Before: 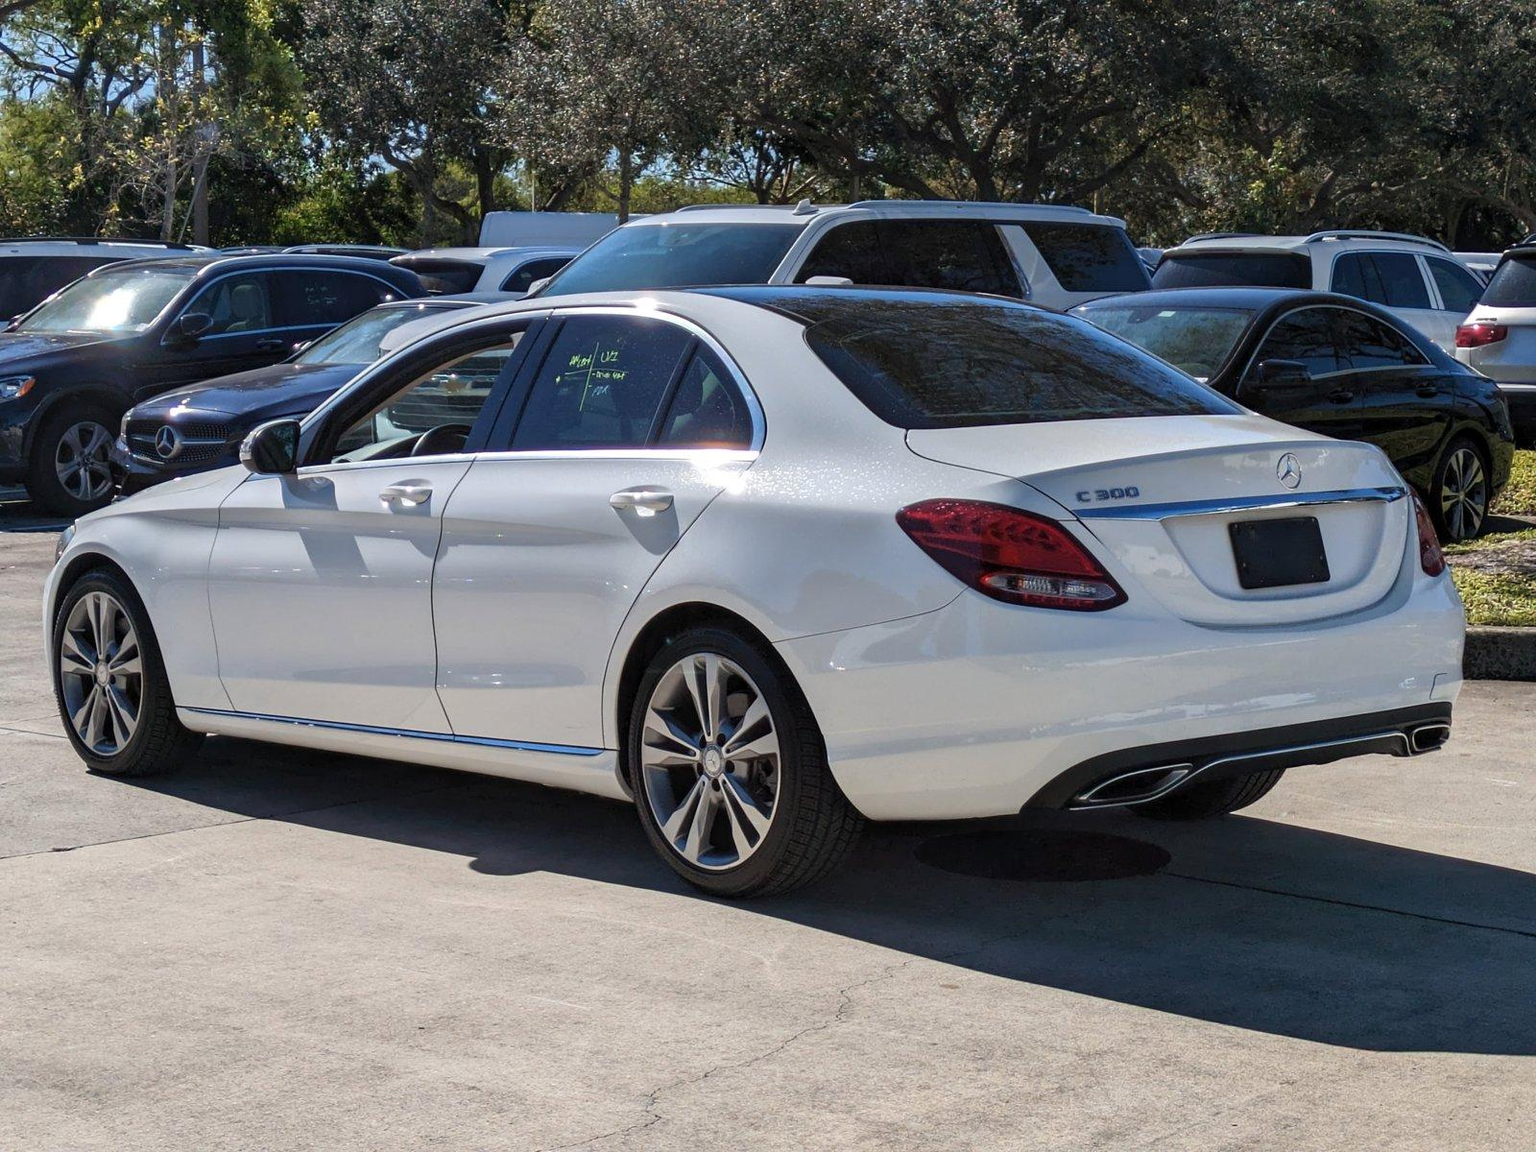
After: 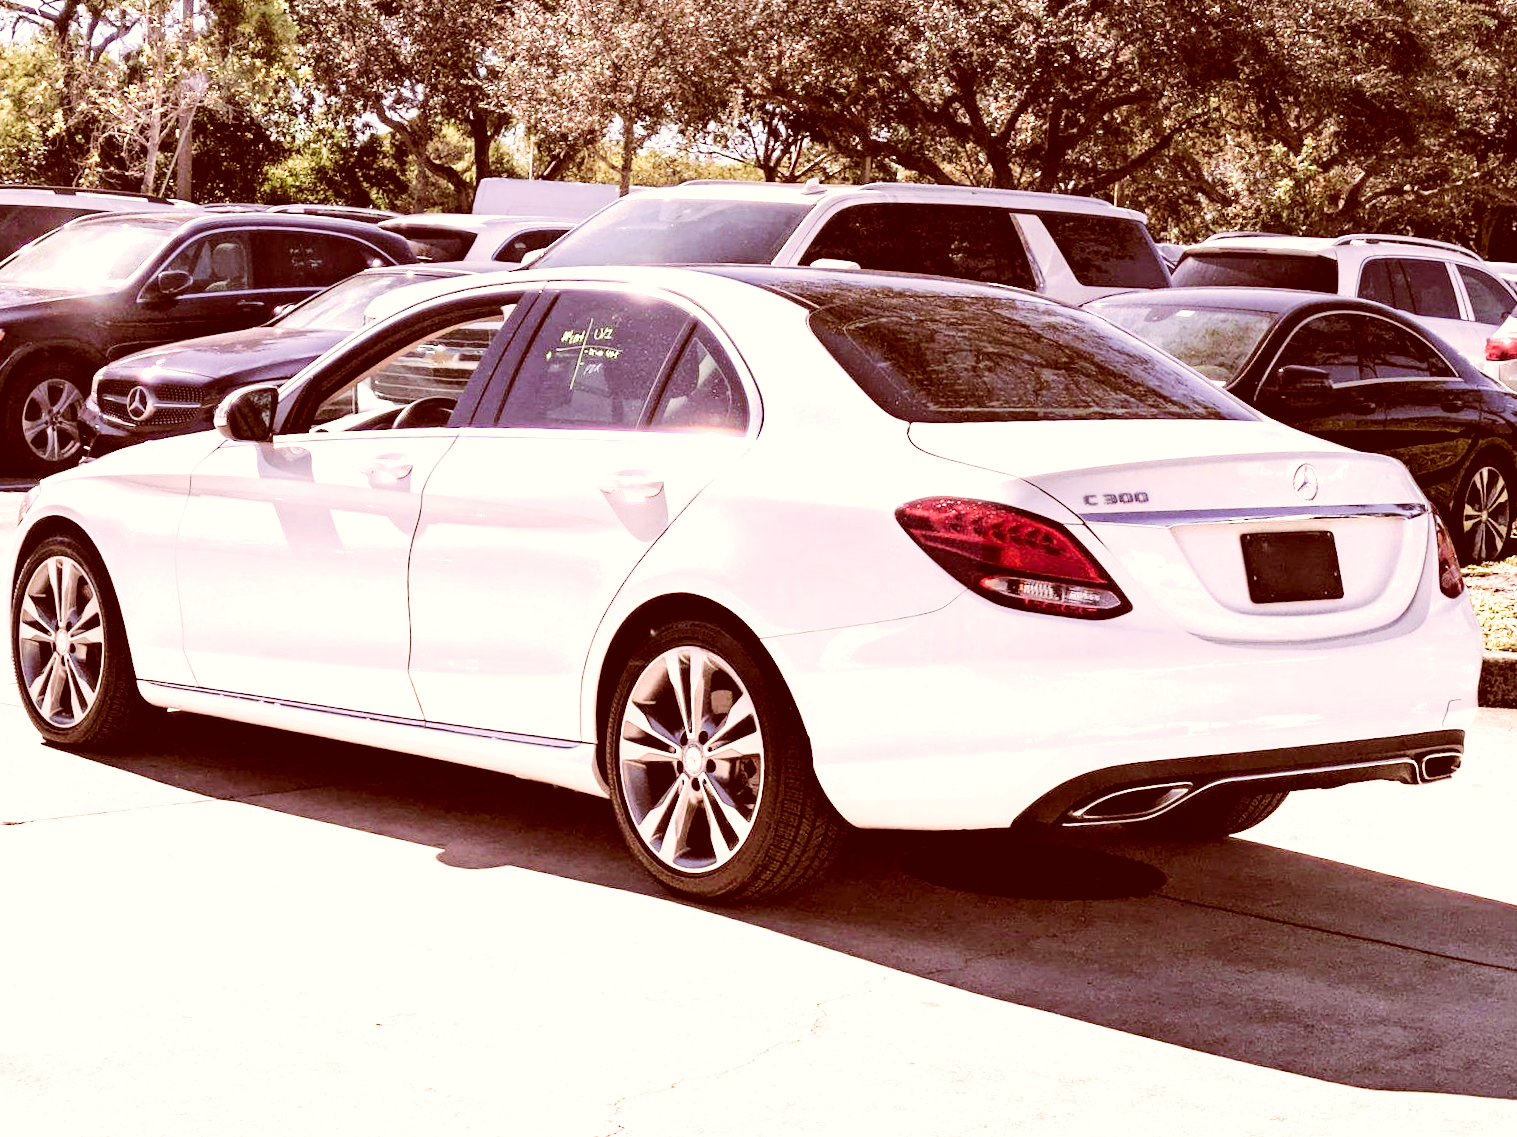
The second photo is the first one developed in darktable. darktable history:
shadows and highlights: shadows -10, white point adjustment 1.5, highlights 10
crop and rotate: angle -2.38°
tone curve: curves: ch0 [(0, 0) (0.003, 0.014) (0.011, 0.019) (0.025, 0.028) (0.044, 0.044) (0.069, 0.069) (0.1, 0.1) (0.136, 0.131) (0.177, 0.168) (0.224, 0.206) (0.277, 0.255) (0.335, 0.309) (0.399, 0.374) (0.468, 0.452) (0.543, 0.535) (0.623, 0.623) (0.709, 0.72) (0.801, 0.815) (0.898, 0.898) (1, 1)], preserve colors none
exposure: black level correction 0, exposure 2 EV, compensate highlight preservation false
color correction: highlights a* 9.03, highlights b* 8.71, shadows a* 40, shadows b* 40, saturation 0.8
filmic rgb: black relative exposure -4.88 EV, hardness 2.82
color balance rgb: shadows lift › chroma 2%, shadows lift › hue 135.47°, highlights gain › chroma 2%, highlights gain › hue 291.01°, global offset › luminance 0.5%, perceptual saturation grading › global saturation -10.8%, perceptual saturation grading › highlights -26.83%, perceptual saturation grading › shadows 21.25%, perceptual brilliance grading › highlights 17.77%, perceptual brilliance grading › mid-tones 31.71%, perceptual brilliance grading › shadows -31.01%, global vibrance 24.91%
